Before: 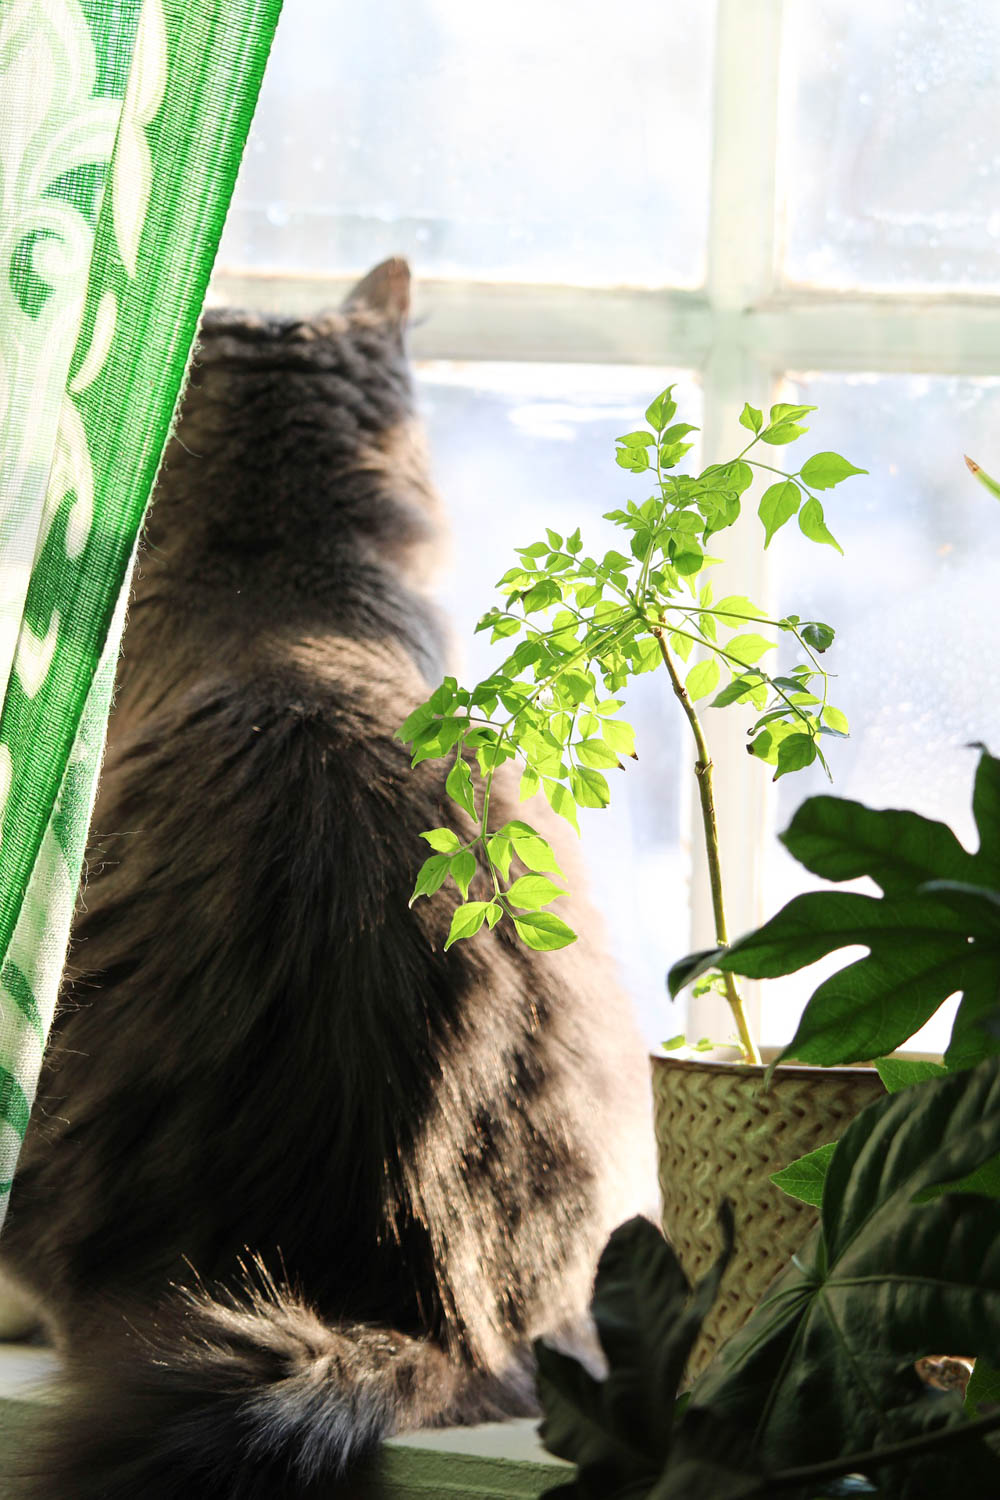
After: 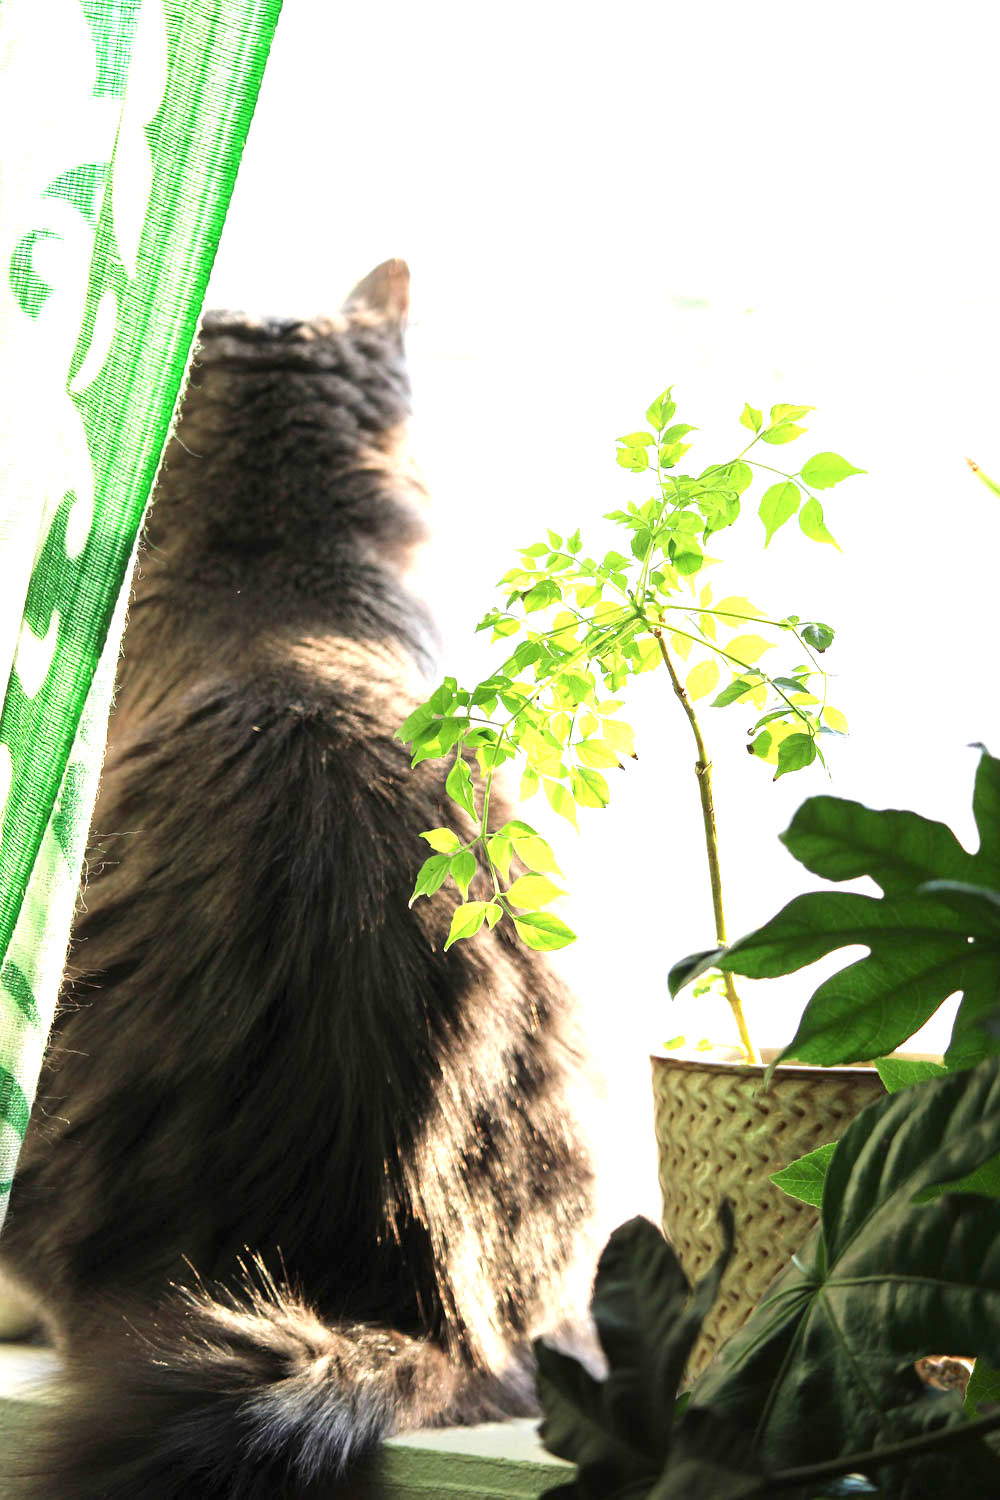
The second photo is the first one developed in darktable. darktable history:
exposure: exposure 0.947 EV, compensate exposure bias true, compensate highlight preservation false
